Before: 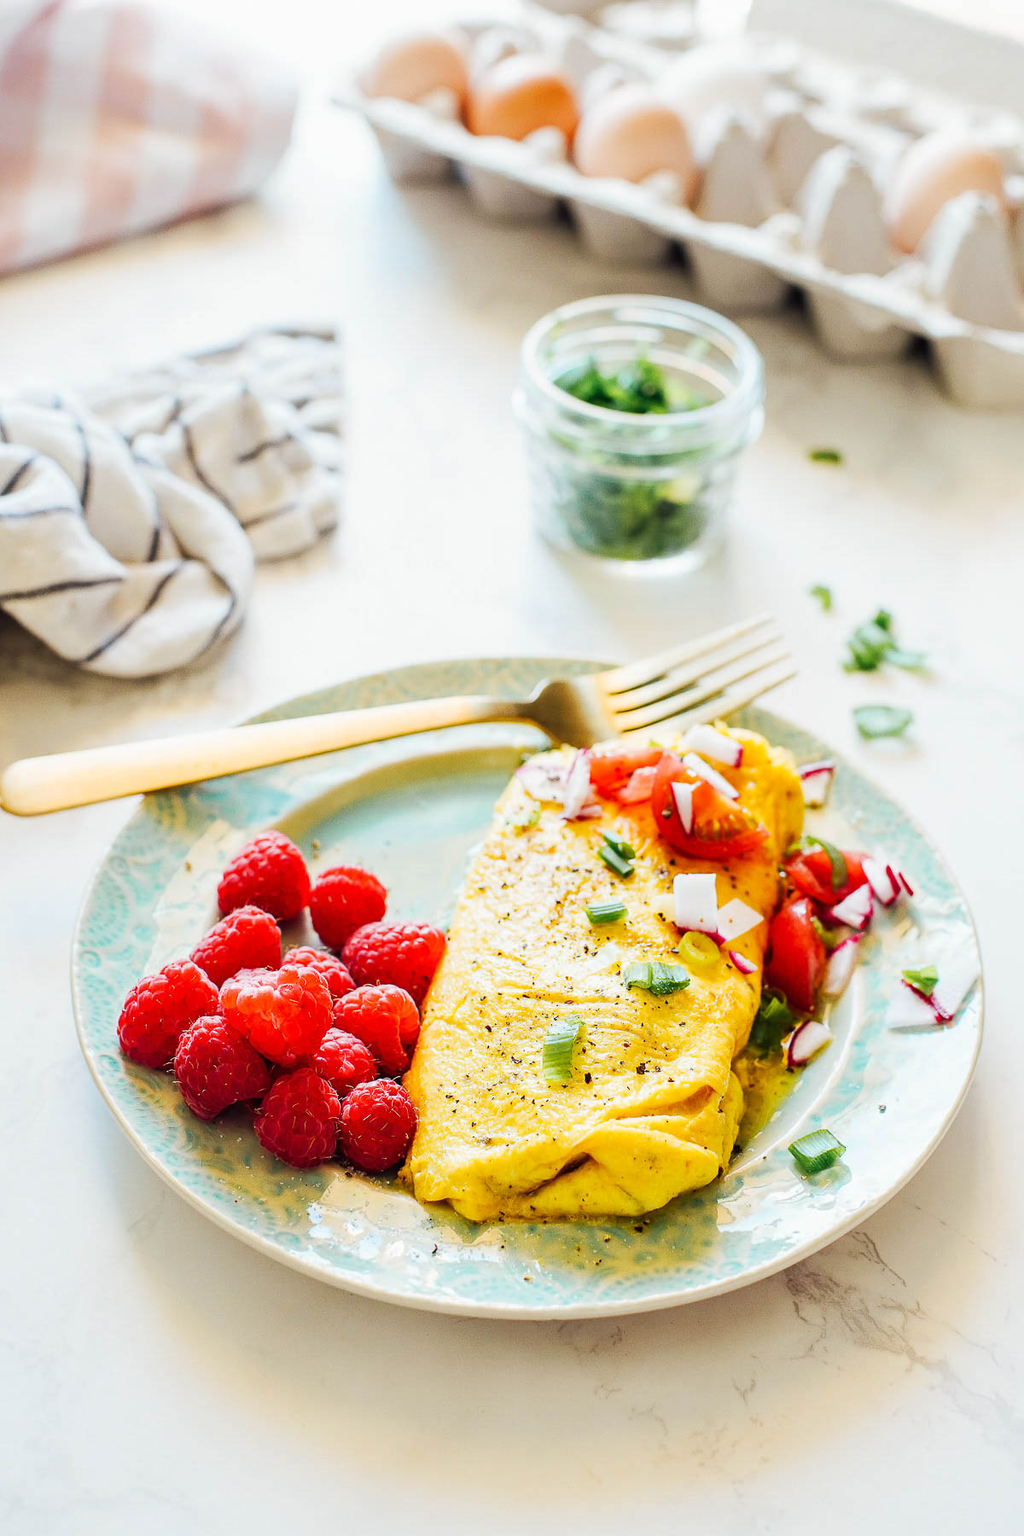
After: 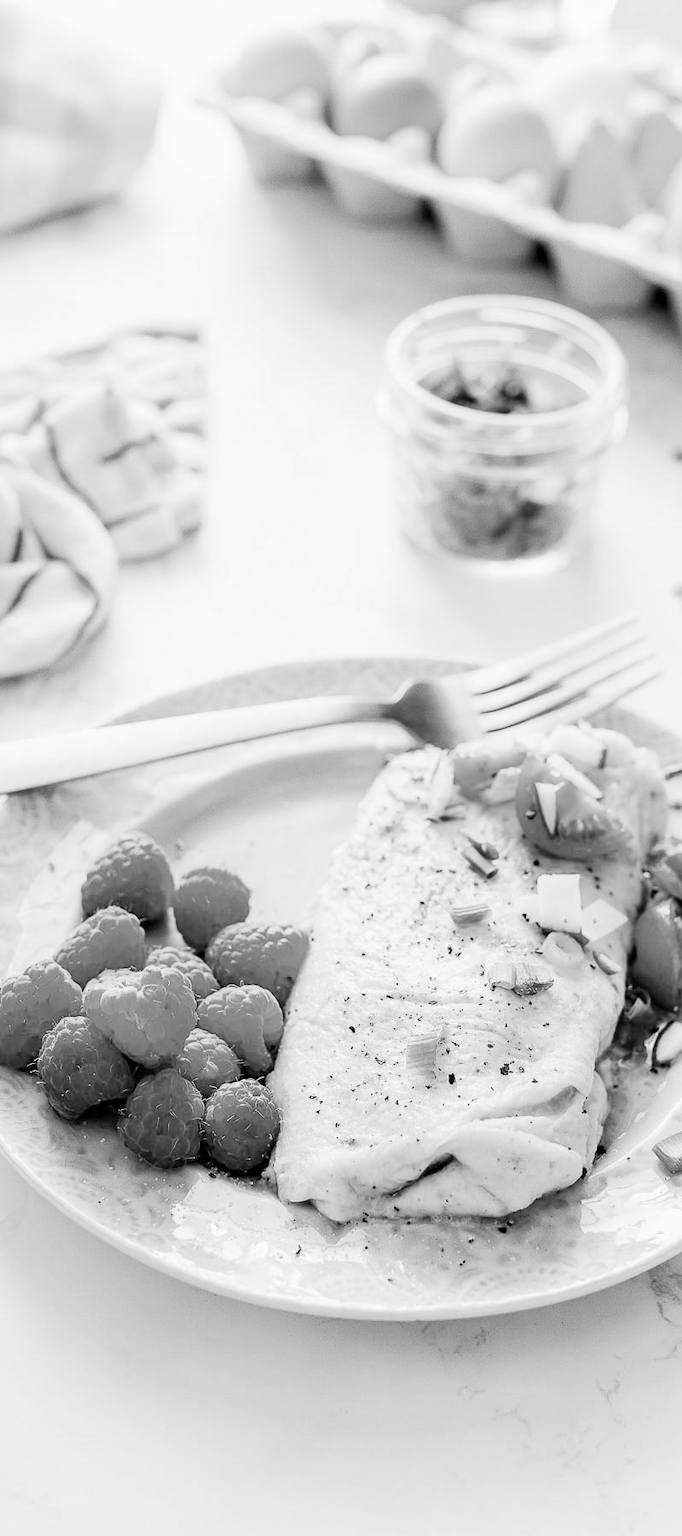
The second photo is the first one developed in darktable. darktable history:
tone equalizer: on, module defaults
color balance rgb: shadows lift › chroma 3%, shadows lift › hue 240.84°, highlights gain › chroma 3%, highlights gain › hue 73.2°, global offset › luminance -0.5%, perceptual saturation grading › global saturation 20%, perceptual saturation grading › highlights -25%, perceptual saturation grading › shadows 50%, global vibrance 25.26%
monochrome: on, module defaults
crop and rotate: left 13.342%, right 19.991%
tone curve: curves: ch0 [(0, 0) (0.003, 0.004) (0.011, 0.015) (0.025, 0.033) (0.044, 0.059) (0.069, 0.092) (0.1, 0.132) (0.136, 0.18) (0.177, 0.235) (0.224, 0.297) (0.277, 0.366) (0.335, 0.44) (0.399, 0.52) (0.468, 0.594) (0.543, 0.661) (0.623, 0.727) (0.709, 0.79) (0.801, 0.86) (0.898, 0.928) (1, 1)], preserve colors none
